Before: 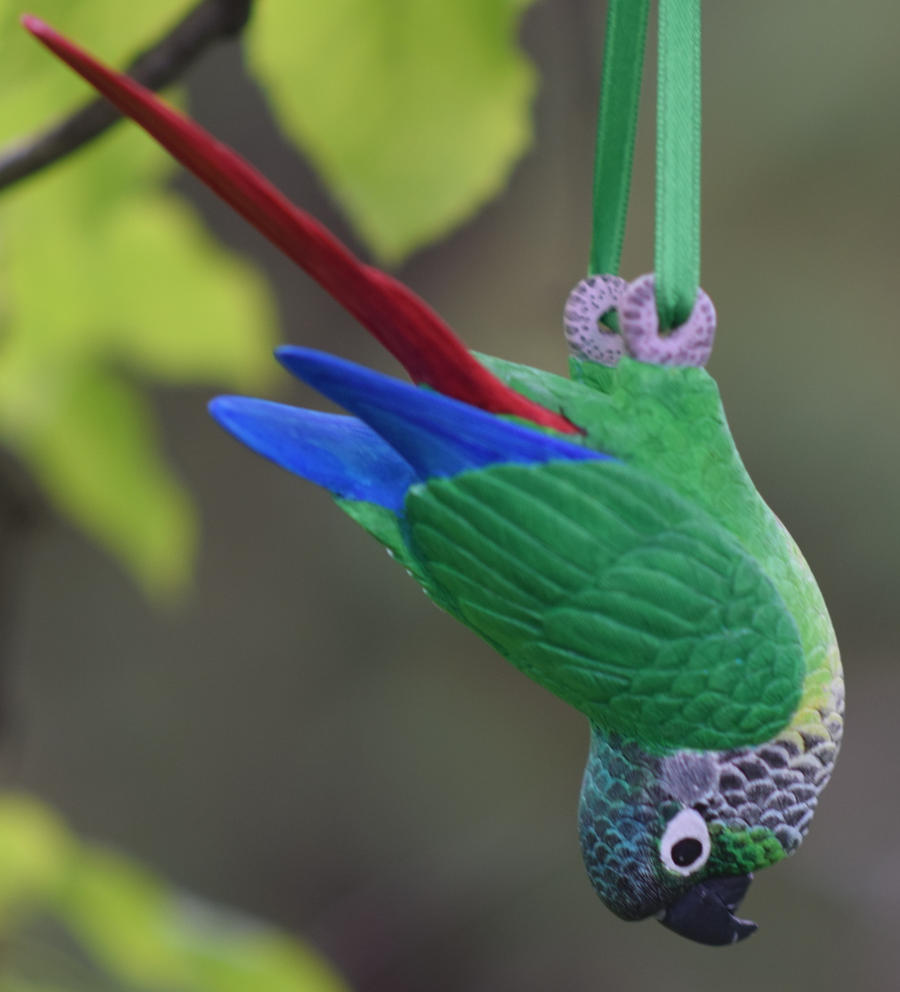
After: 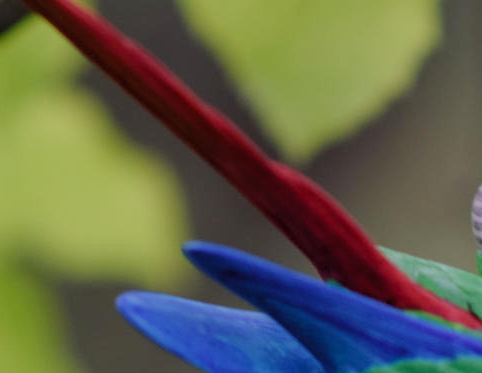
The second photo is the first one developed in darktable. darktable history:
crop: left 10.267%, top 10.539%, right 36.122%, bottom 51.839%
filmic rgb: black relative exposure -7.65 EV, white relative exposure 4.56 EV, hardness 3.61, preserve chrominance no, color science v4 (2020), contrast in shadows soft, contrast in highlights soft
levels: white 99.95%, levels [0.031, 0.5, 0.969]
